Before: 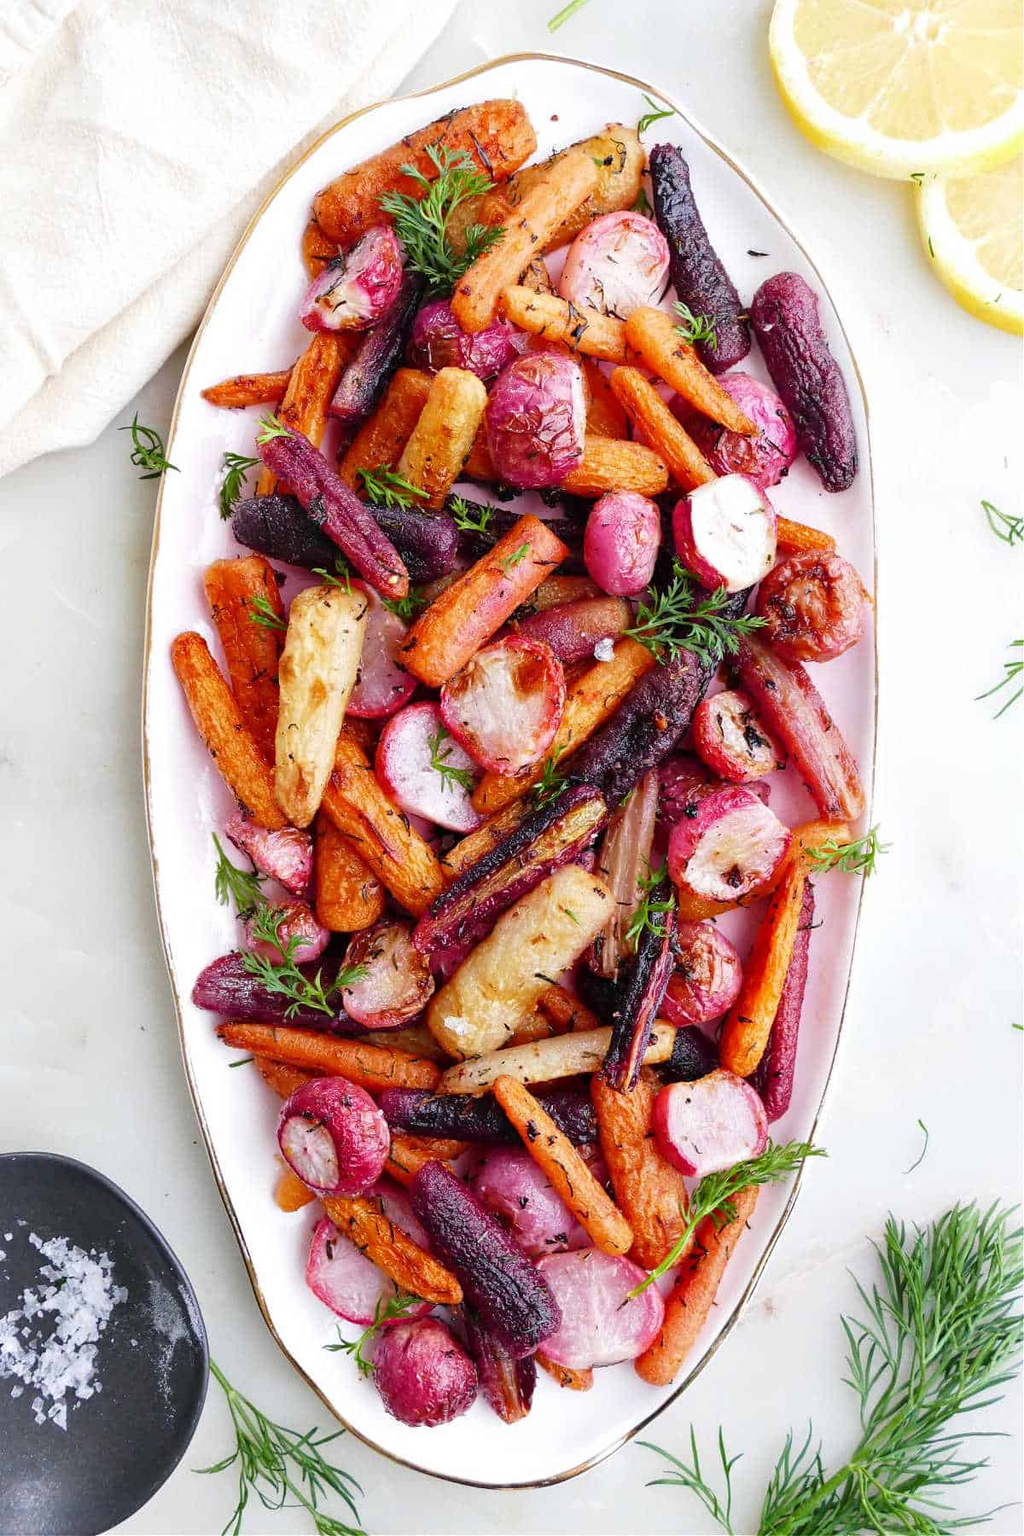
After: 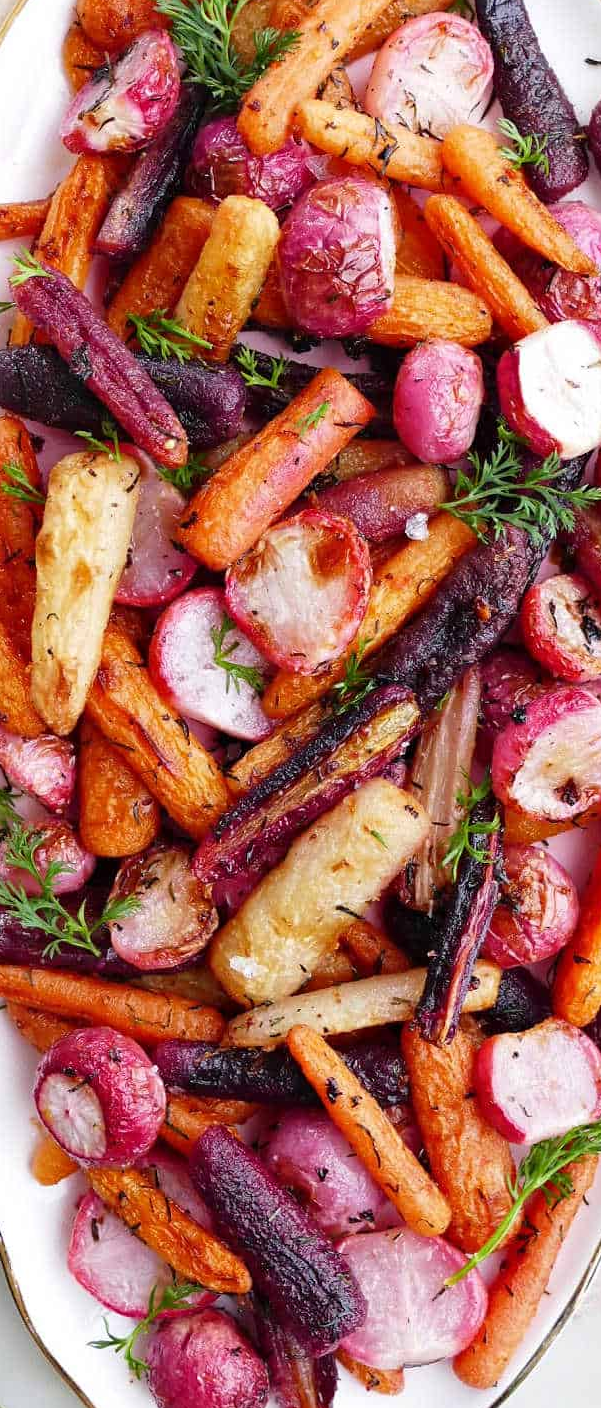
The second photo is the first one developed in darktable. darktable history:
crop and rotate: angle 0.015°, left 24.296%, top 13.091%, right 25.571%, bottom 8.655%
